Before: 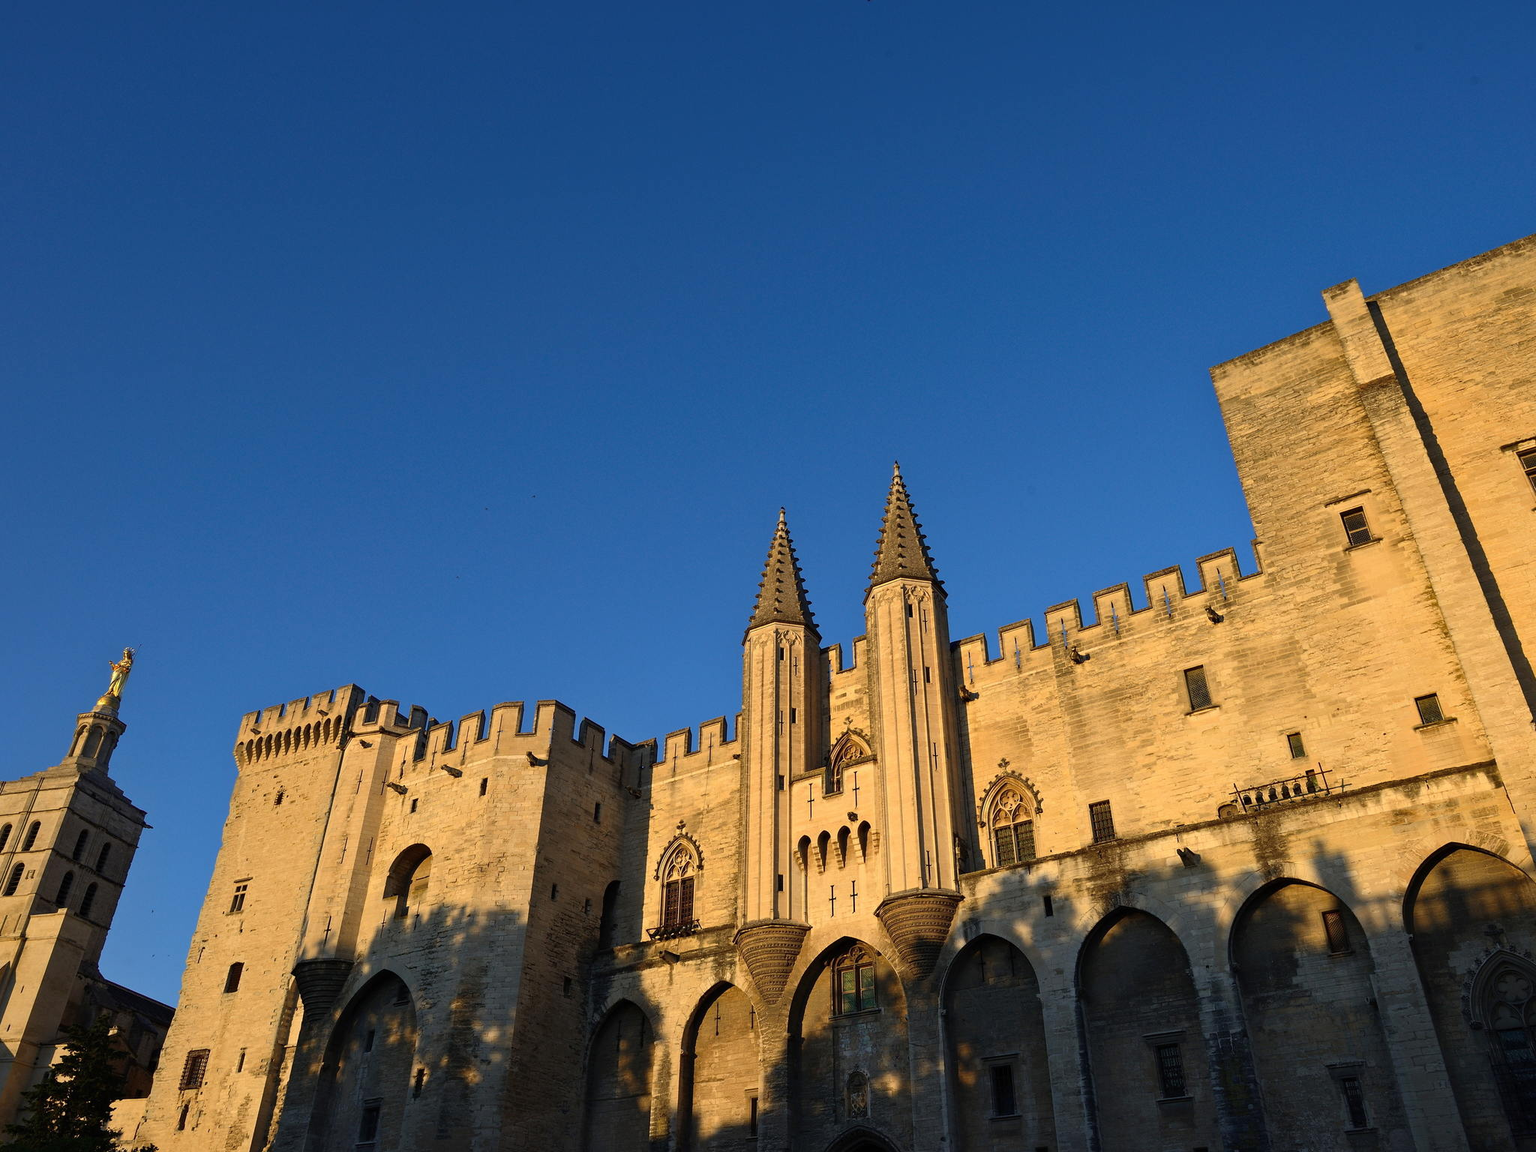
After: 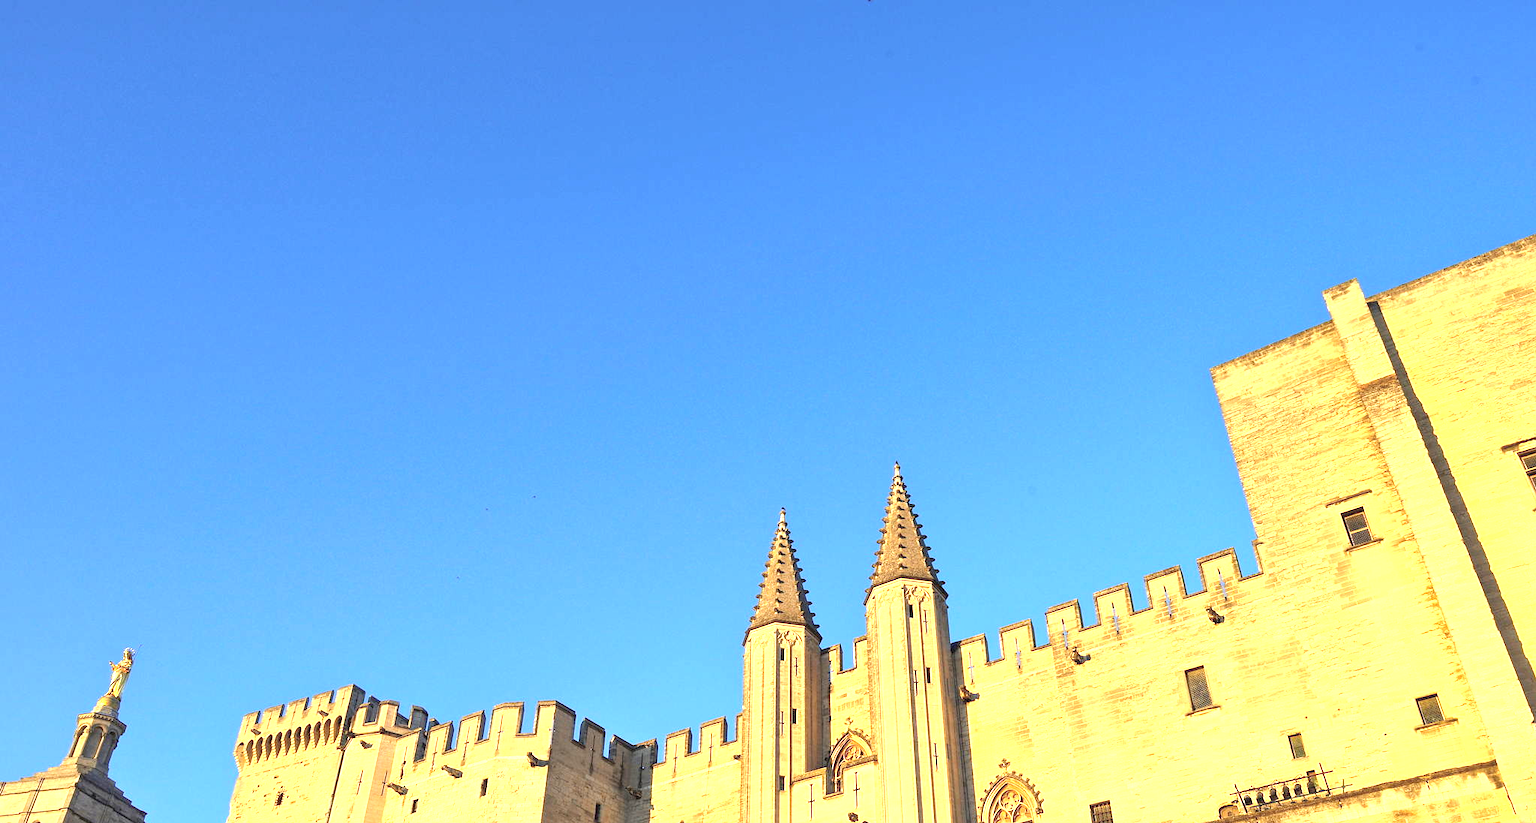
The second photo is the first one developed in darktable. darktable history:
exposure: black level correction 0, exposure 1.675 EV, compensate exposure bias true, compensate highlight preservation false
crop: bottom 28.576%
contrast brightness saturation: brightness 0.15
local contrast: highlights 100%, shadows 100%, detail 120%, midtone range 0.2
